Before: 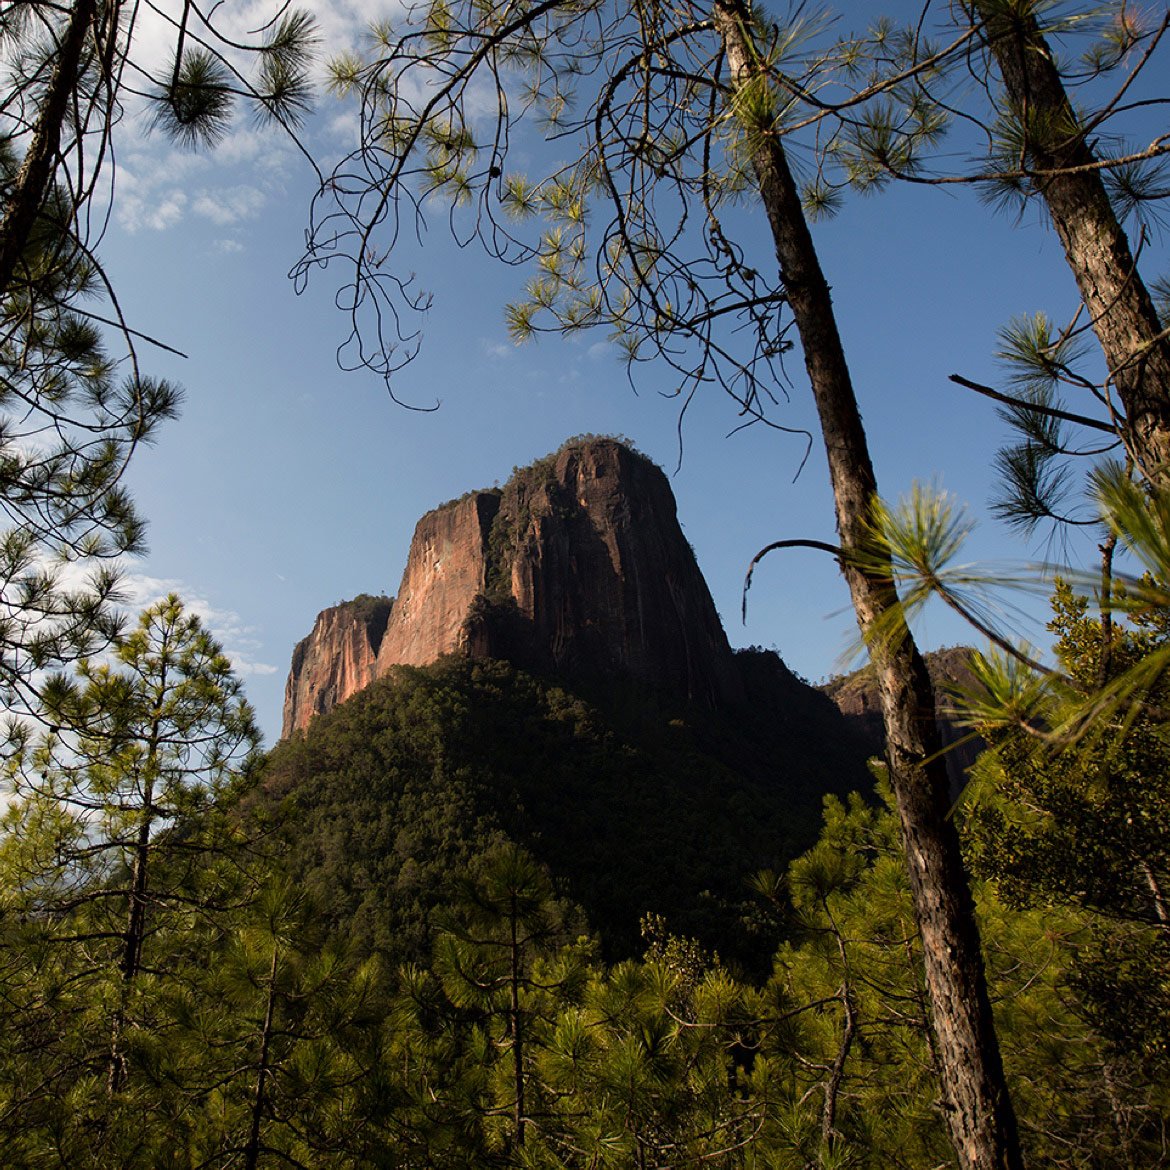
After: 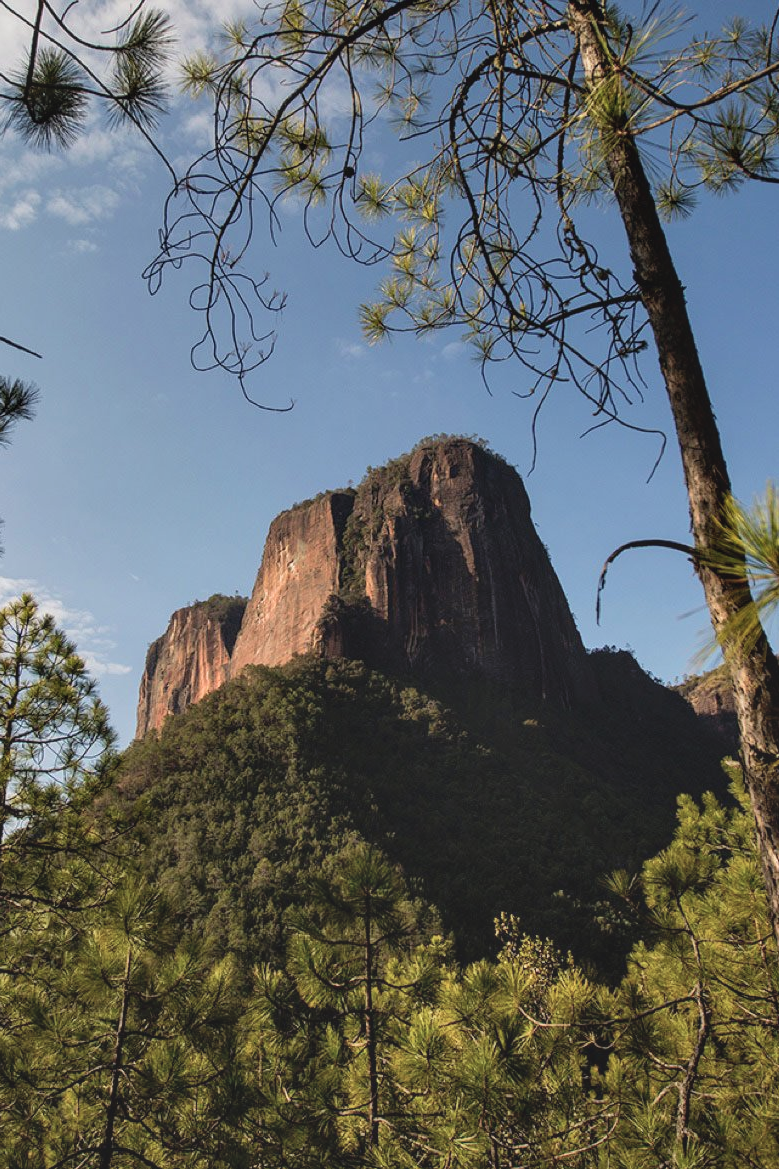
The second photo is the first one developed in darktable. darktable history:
local contrast: detail 130%
contrast brightness saturation: contrast -0.143, brightness 0.051, saturation -0.125
crop and rotate: left 12.564%, right 20.847%
velvia: strength 15.01%
shadows and highlights: soften with gaussian
